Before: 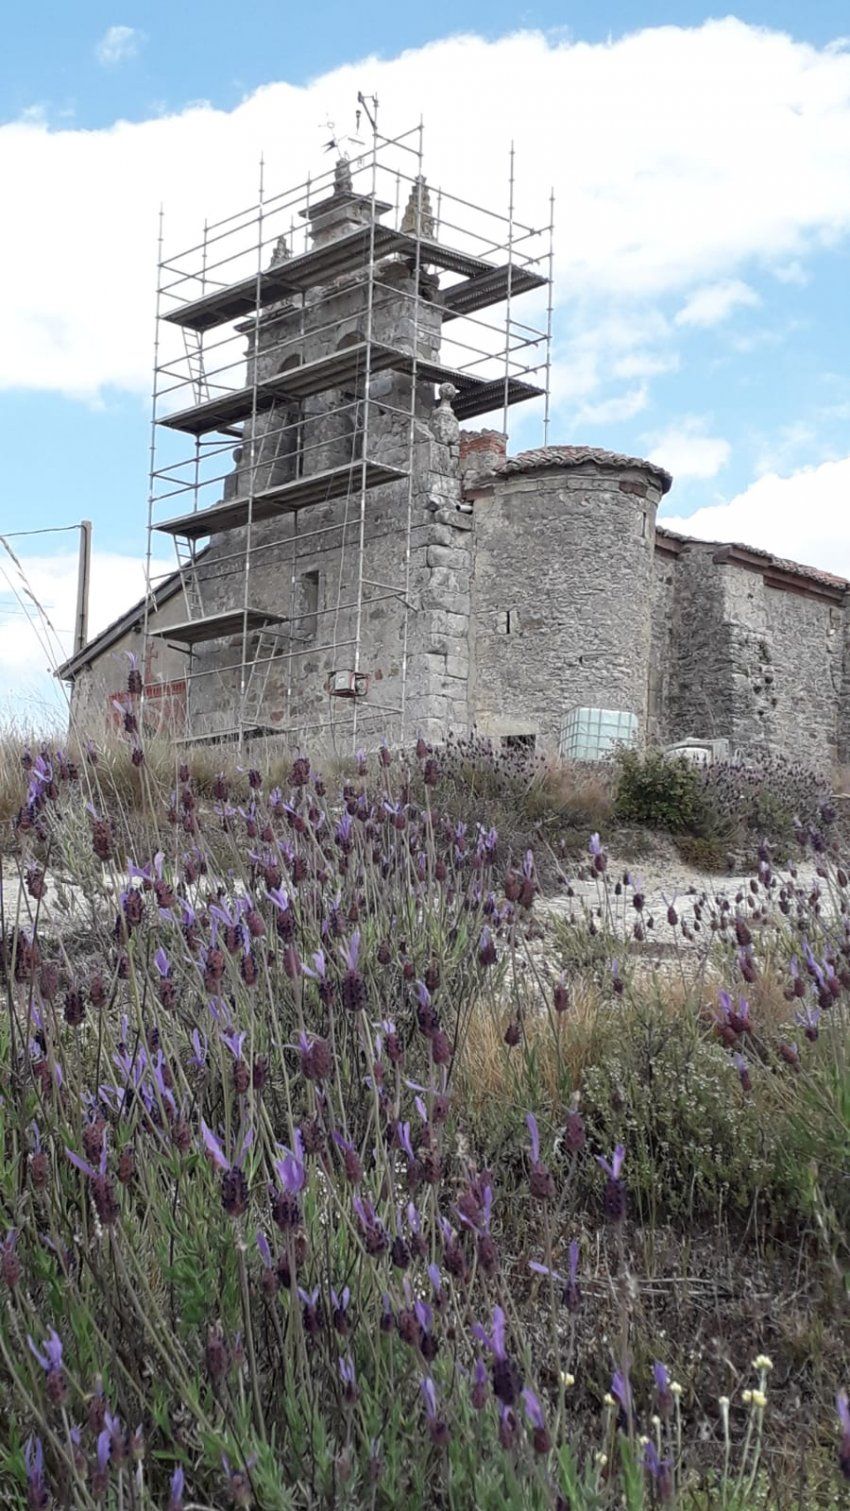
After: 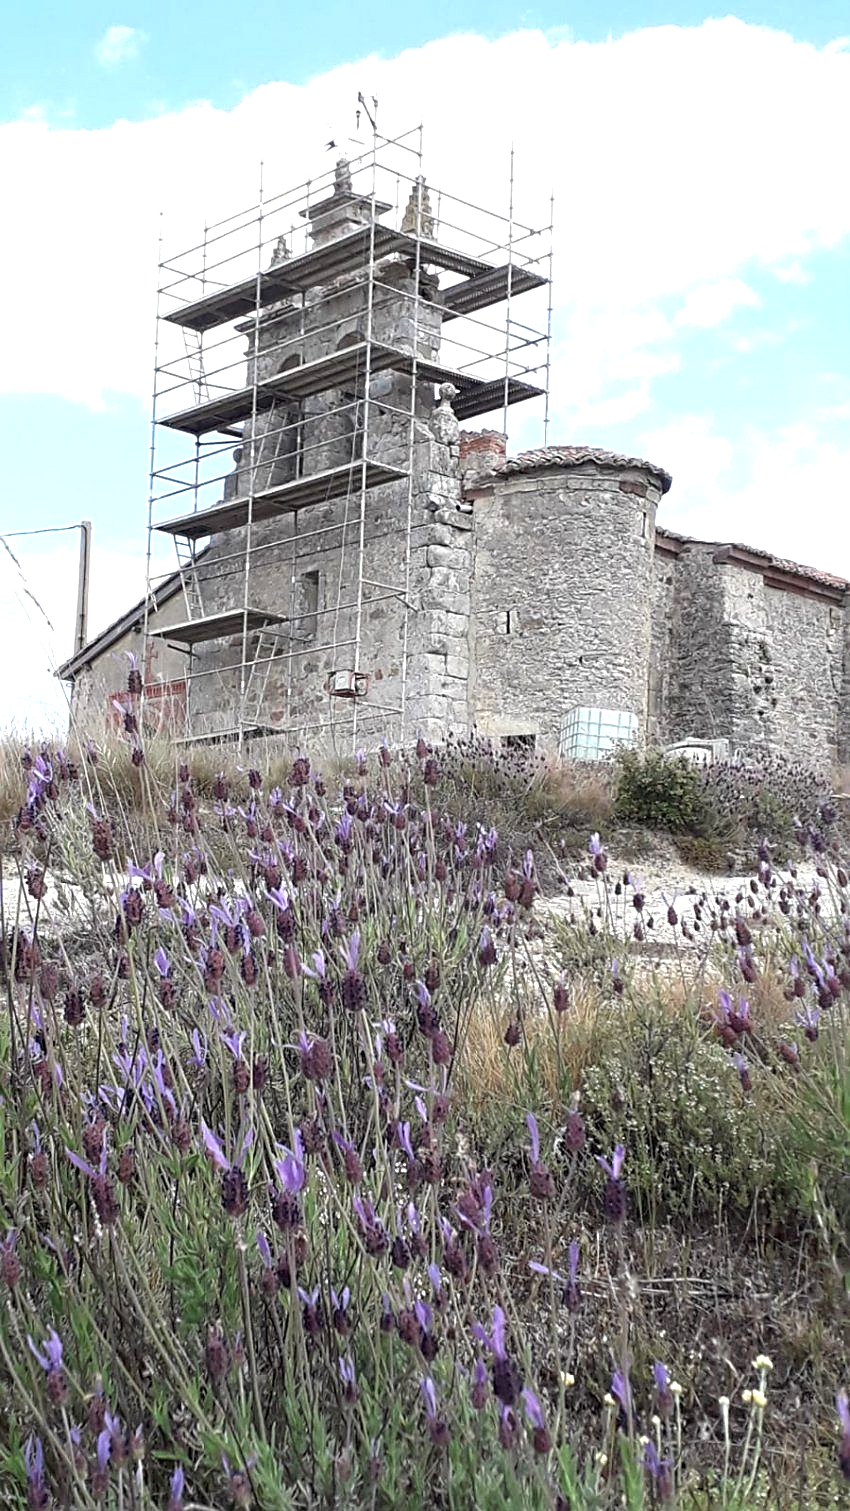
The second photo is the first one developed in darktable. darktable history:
exposure: exposure 0.648 EV, compensate highlight preservation false
sharpen: on, module defaults
